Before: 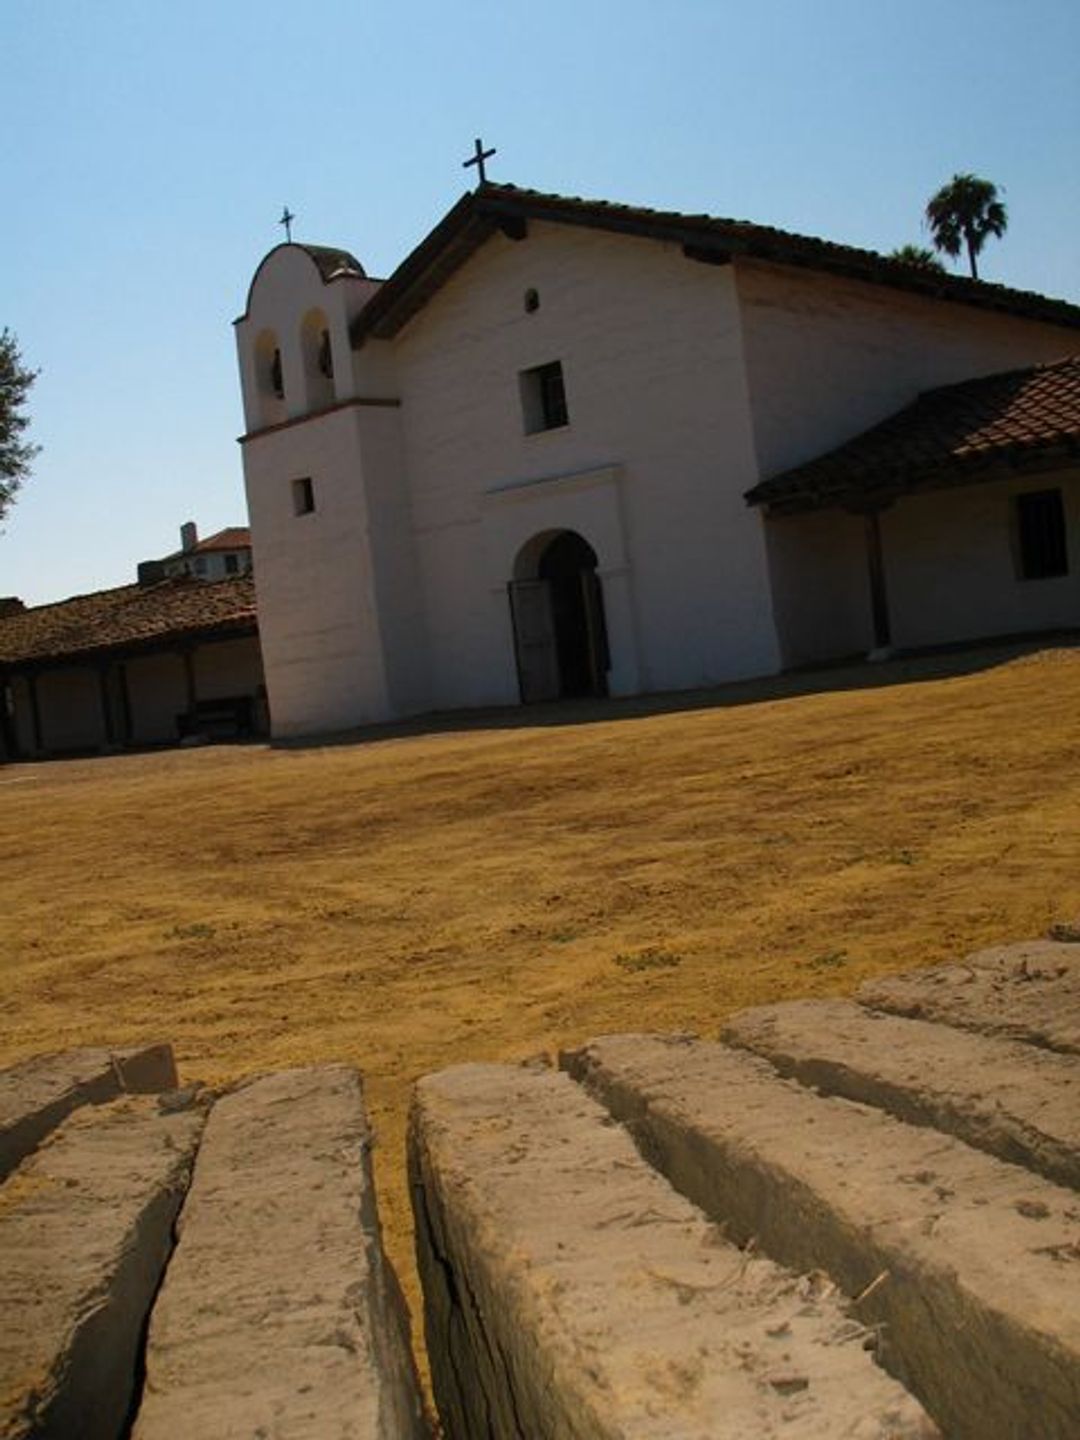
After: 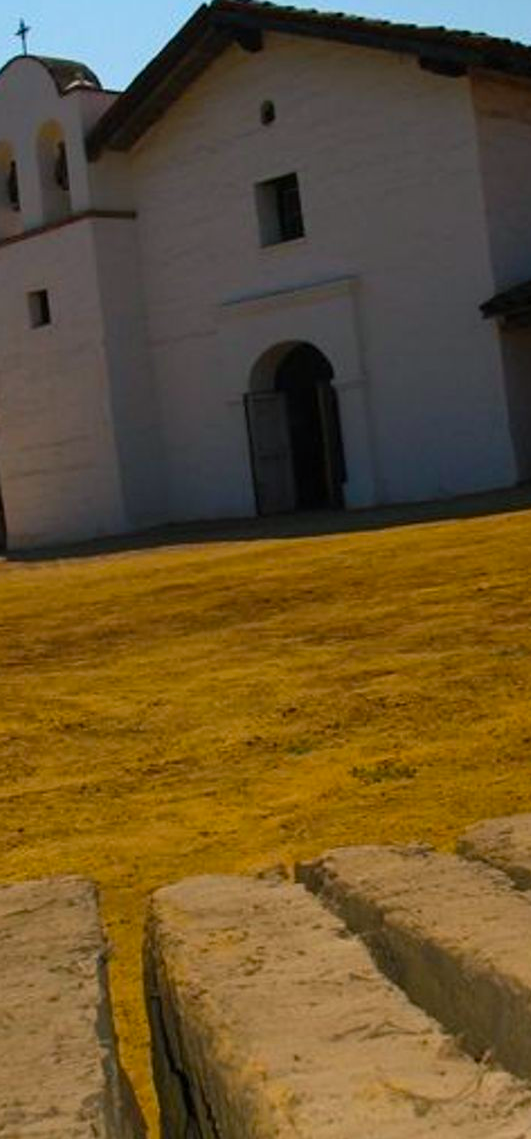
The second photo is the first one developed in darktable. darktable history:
exposure: compensate highlight preservation false
crop and rotate: angle 0.016°, left 24.473%, top 13.071%, right 26.279%, bottom 7.786%
color balance rgb: shadows lift › chroma 2.026%, shadows lift › hue 247.52°, perceptual saturation grading › global saturation 29.436%
